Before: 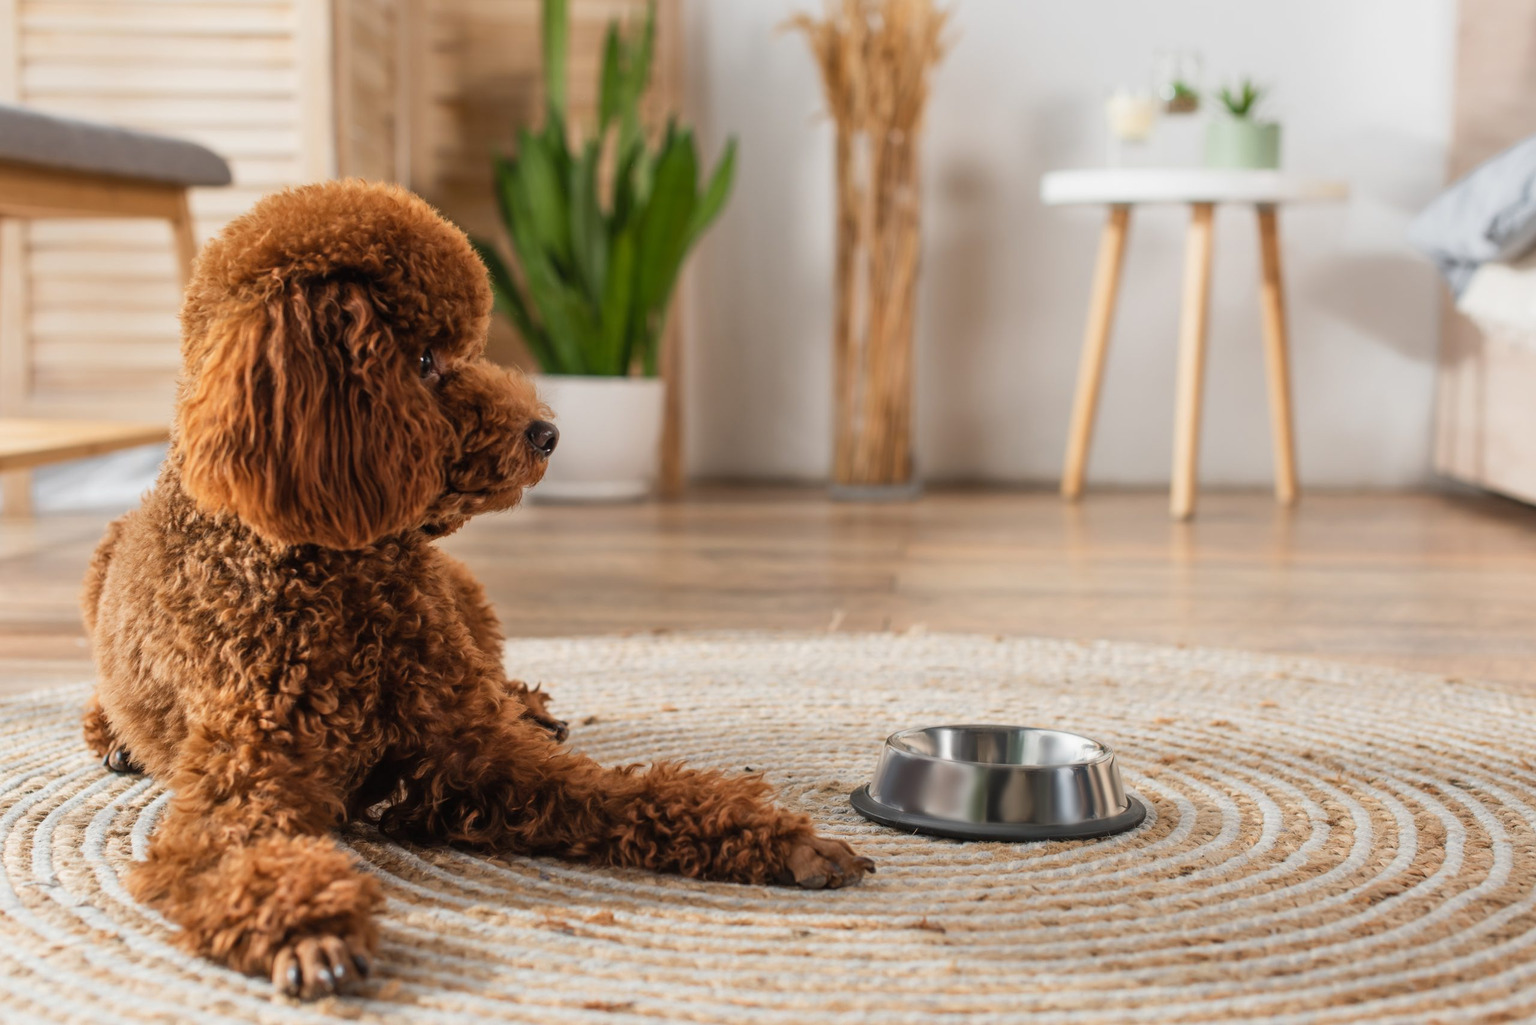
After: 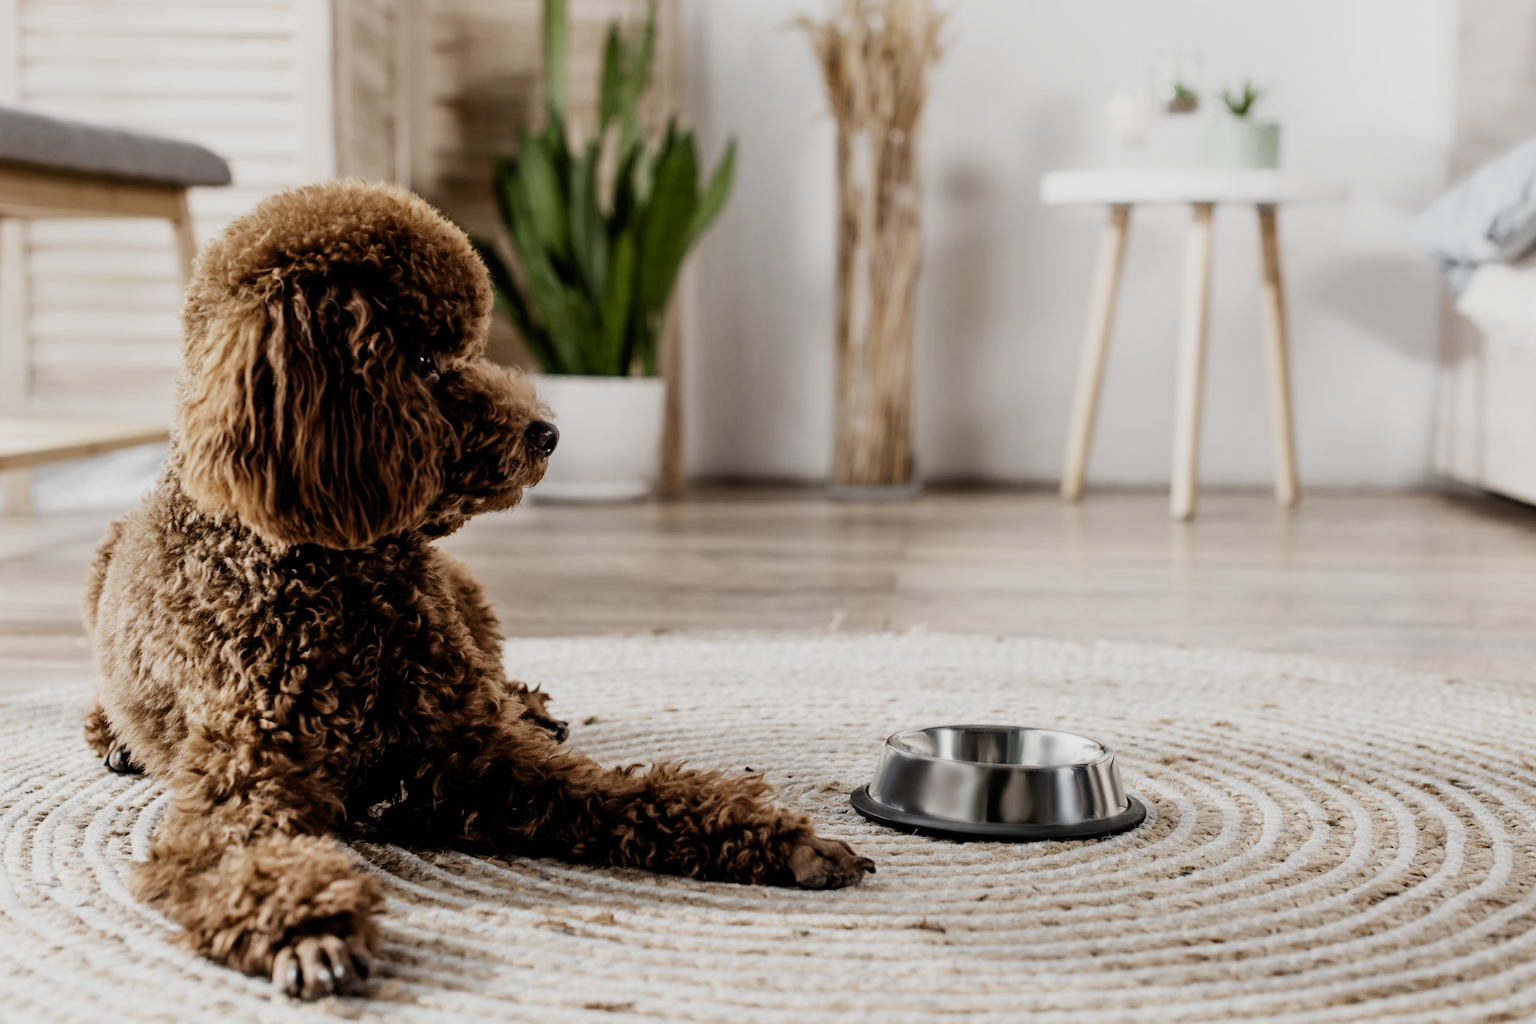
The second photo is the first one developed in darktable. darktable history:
filmic rgb: black relative exposure -5.14 EV, white relative exposure 3.96 EV, hardness 2.9, contrast 1.403, highlights saturation mix -28.54%, preserve chrominance no, color science v5 (2021), iterations of high-quality reconstruction 0
